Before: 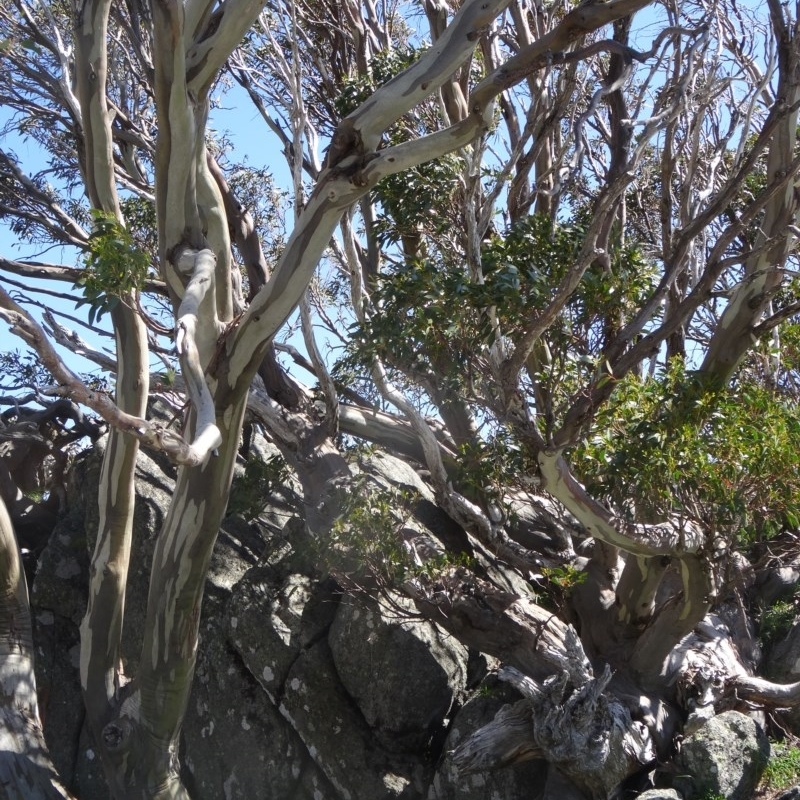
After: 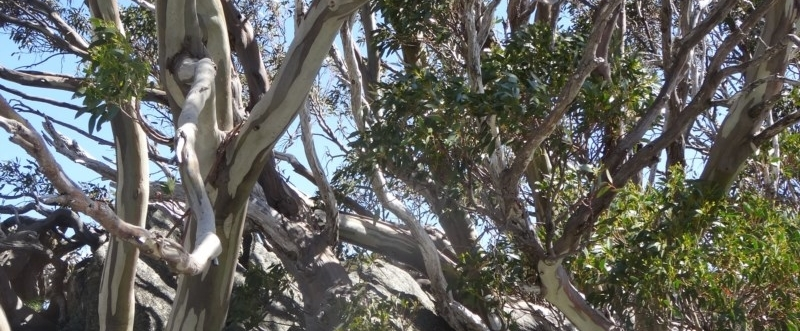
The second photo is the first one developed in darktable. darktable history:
crop and rotate: top 23.934%, bottom 34.574%
